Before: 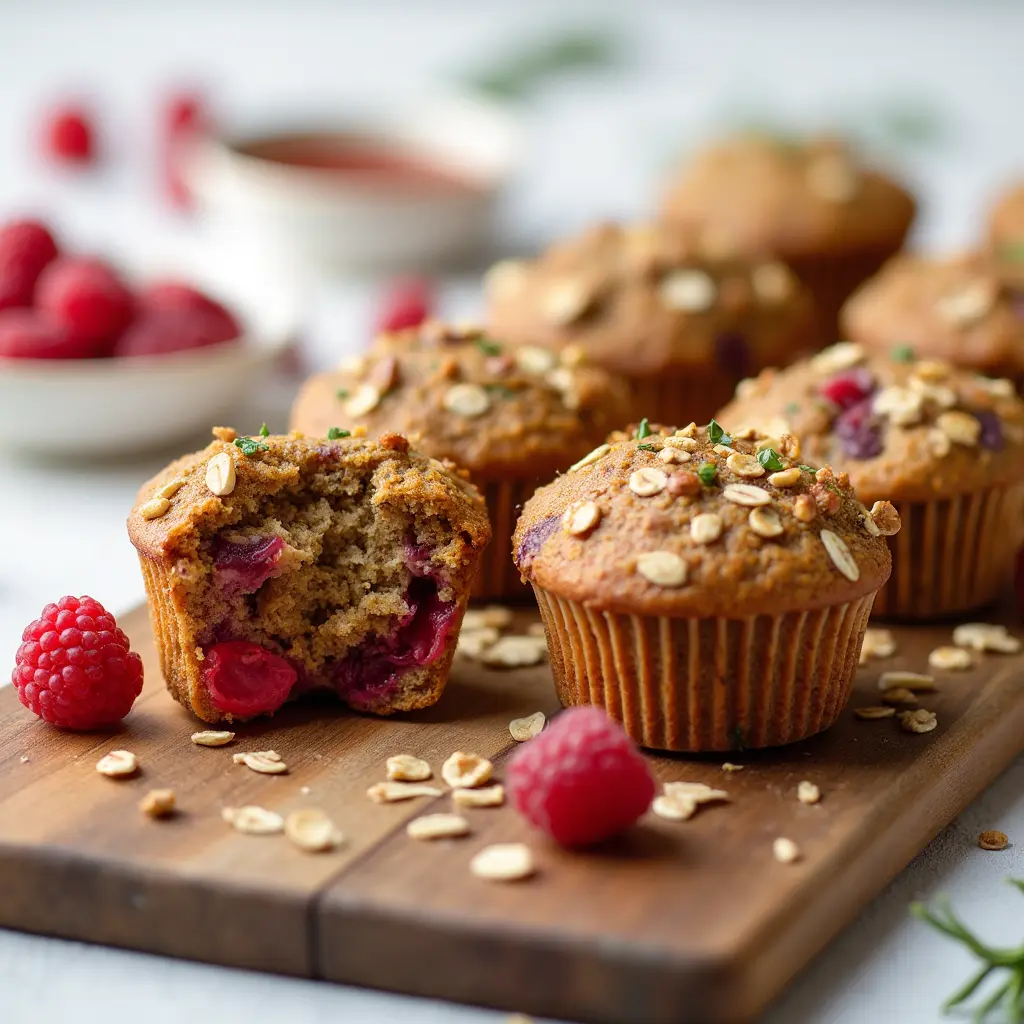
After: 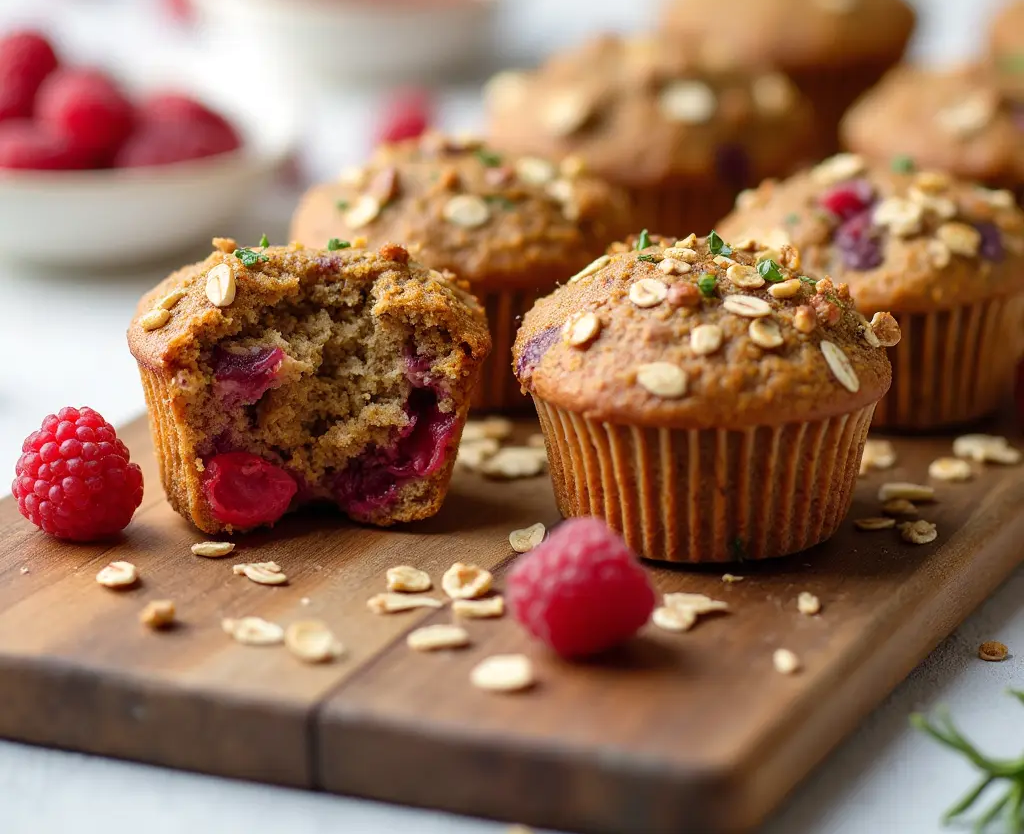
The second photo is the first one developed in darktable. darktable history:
crop and rotate: top 18.507%
exposure: exposure 0.02 EV, compensate highlight preservation false
